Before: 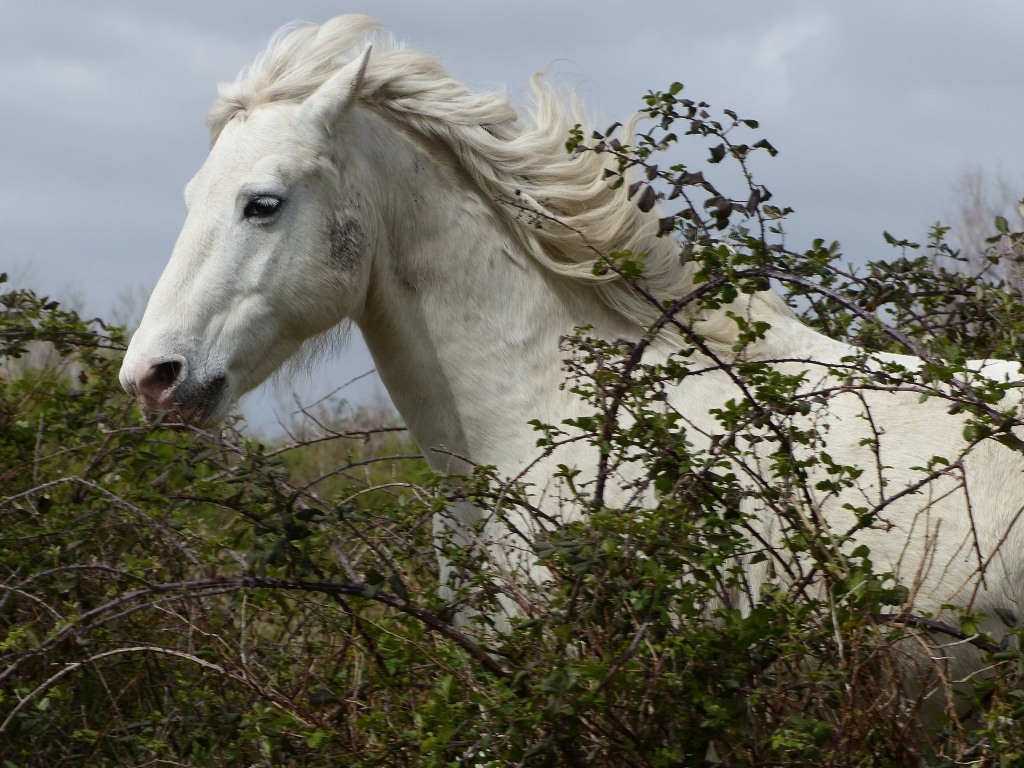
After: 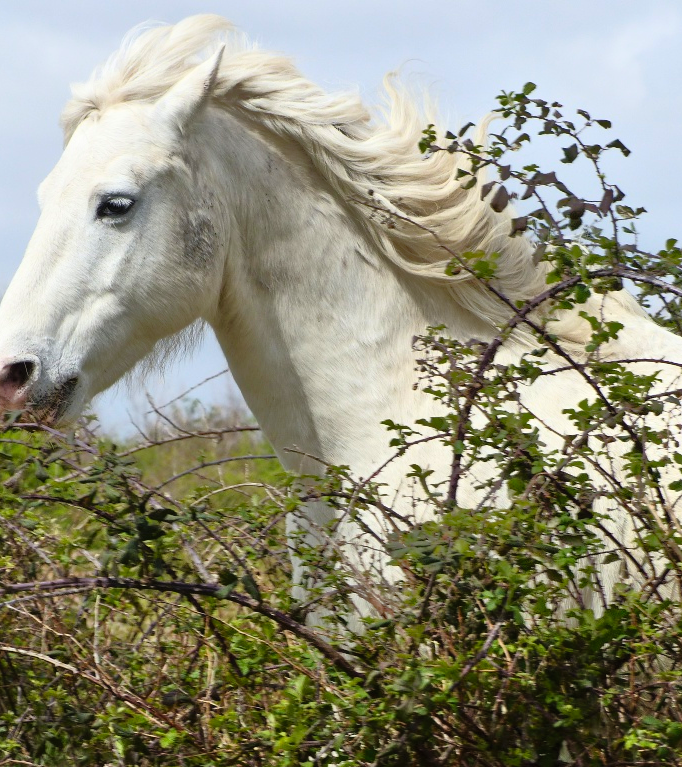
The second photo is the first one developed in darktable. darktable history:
exposure: exposure 0.201 EV, compensate highlight preservation false
tone equalizer: -8 EV -0.538 EV, -7 EV -0.298 EV, -6 EV -0.121 EV, -5 EV 0.379 EV, -4 EV 0.968 EV, -3 EV 0.794 EV, -2 EV -0.011 EV, -1 EV 0.13 EV, +0 EV -0.035 EV
crop and rotate: left 14.384%, right 18.957%
contrast brightness saturation: contrast 0.204, brightness 0.167, saturation 0.229
